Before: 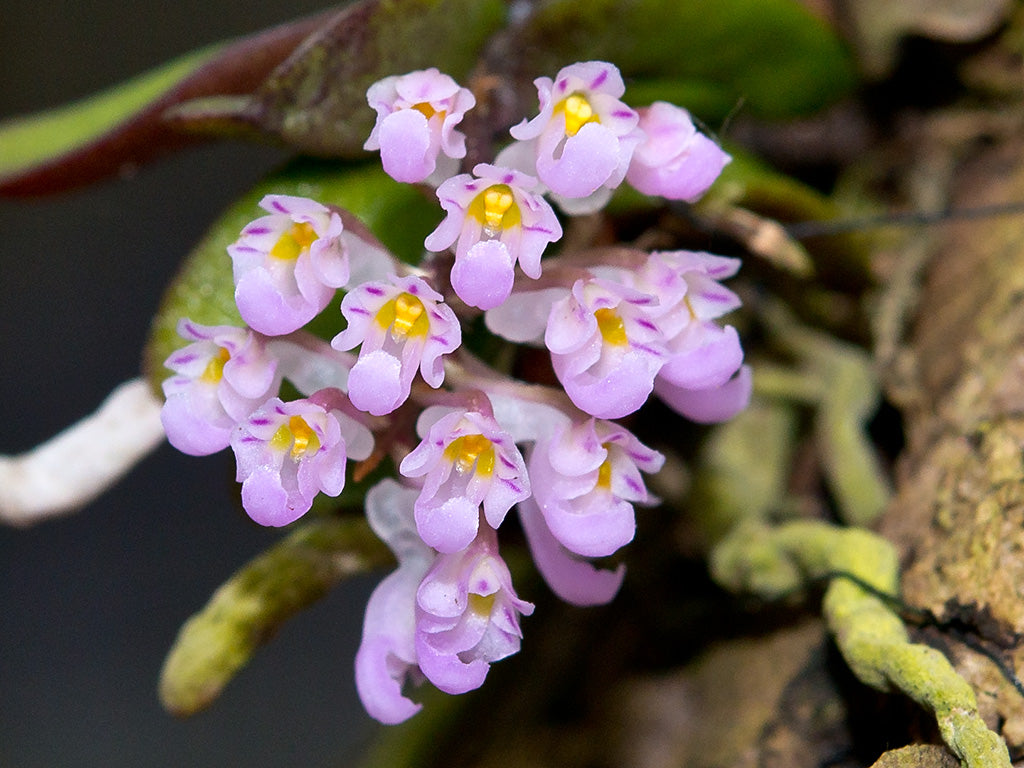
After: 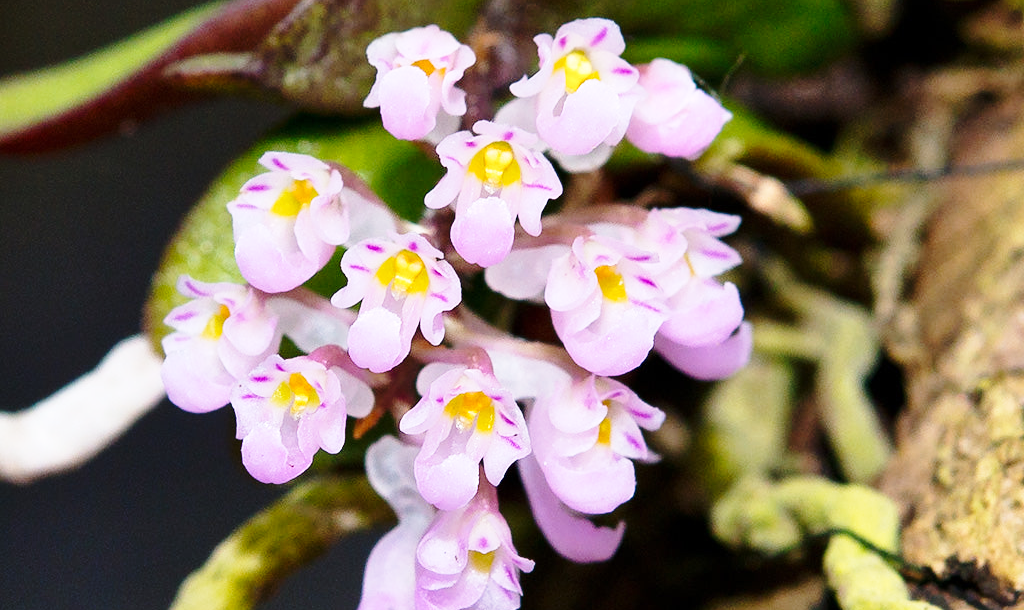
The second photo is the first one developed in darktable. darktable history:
base curve: curves: ch0 [(0, 0) (0.028, 0.03) (0.121, 0.232) (0.46, 0.748) (0.859, 0.968) (1, 1)], preserve colors none
crop and rotate: top 5.664%, bottom 14.829%
